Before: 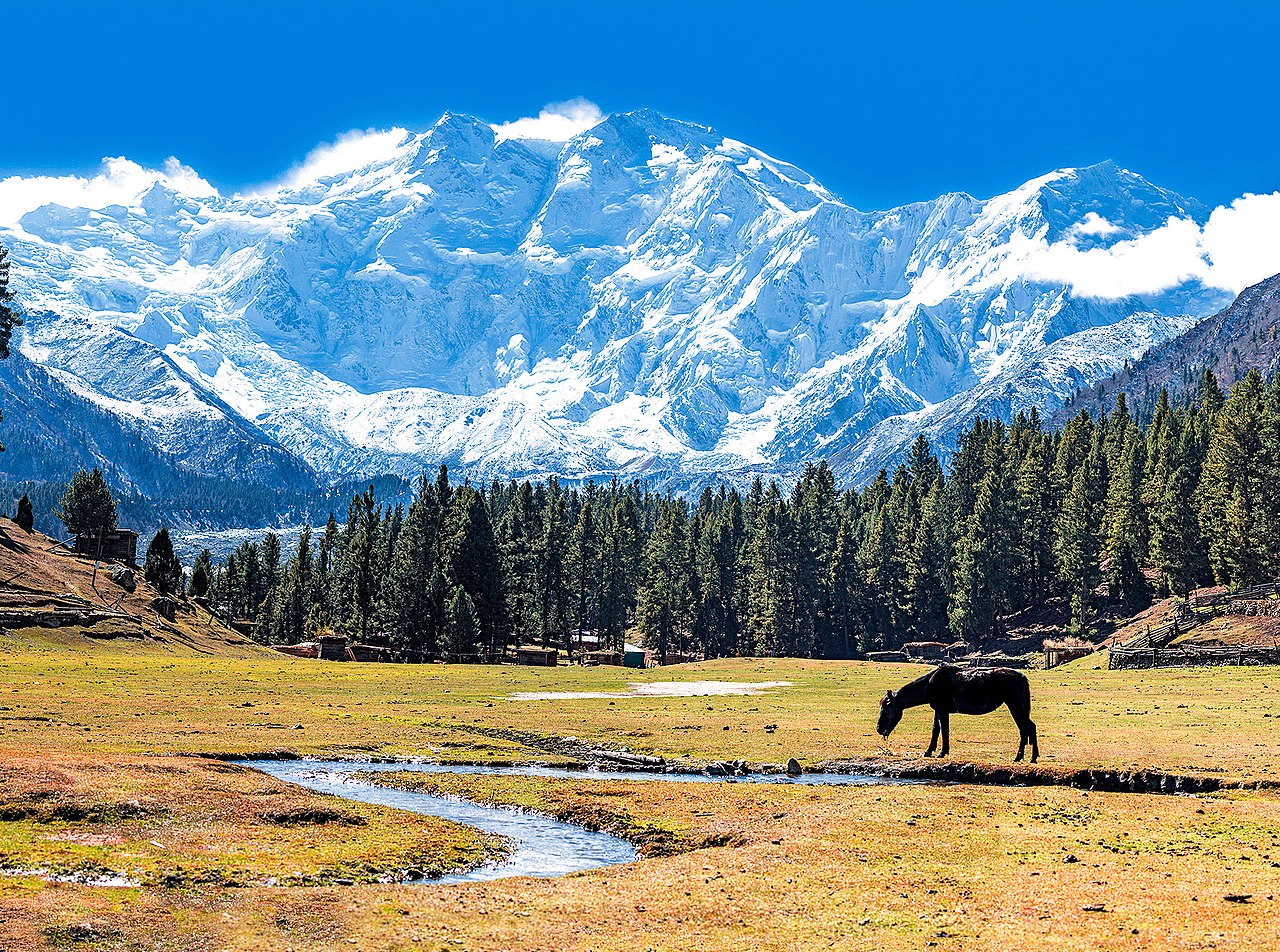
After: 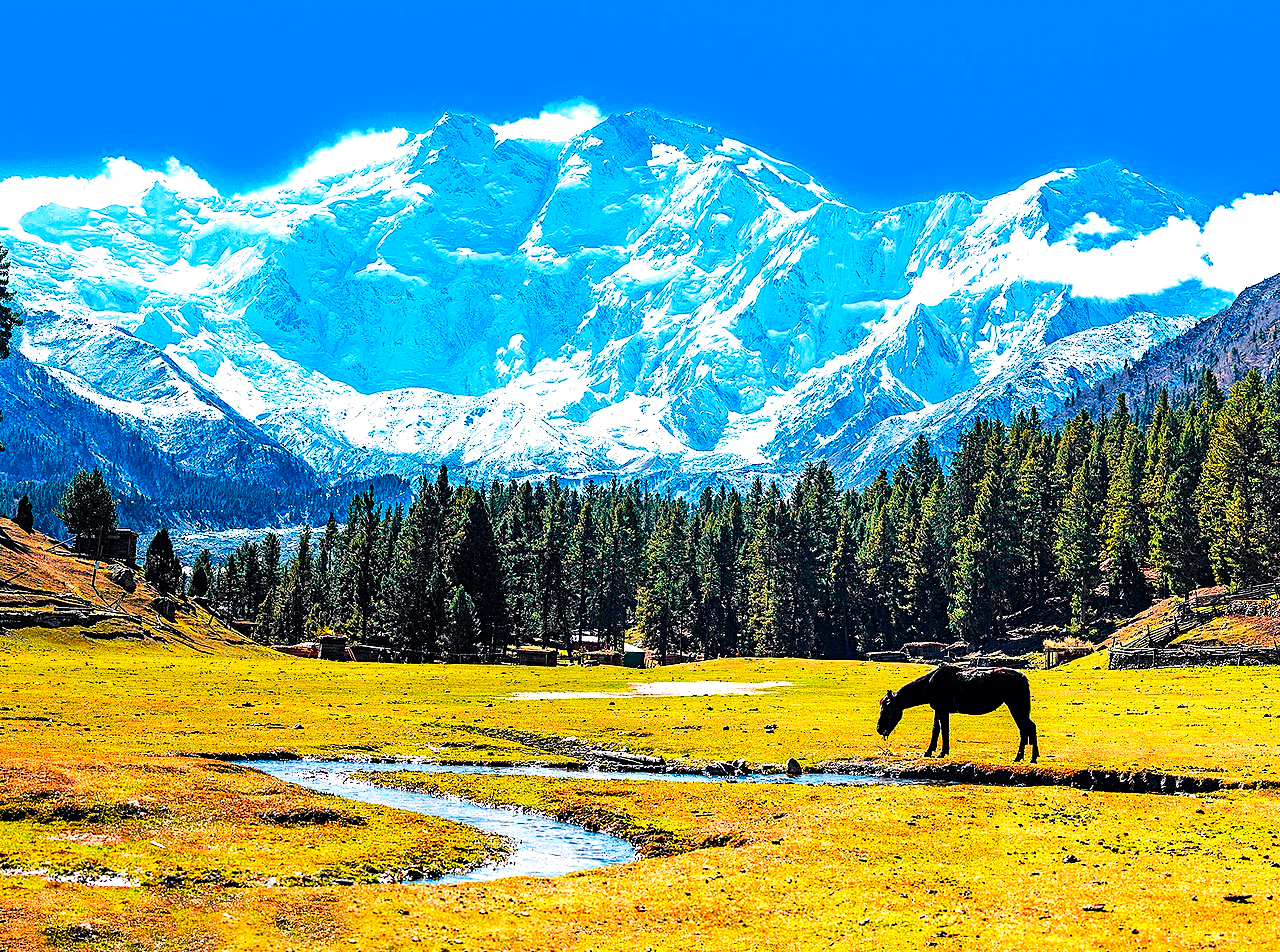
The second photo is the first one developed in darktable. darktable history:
tone curve: curves: ch0 [(0, 0) (0.071, 0.047) (0.266, 0.26) (0.483, 0.554) (0.753, 0.811) (1, 0.983)]; ch1 [(0, 0) (0.346, 0.307) (0.408, 0.369) (0.463, 0.443) (0.482, 0.493) (0.502, 0.5) (0.517, 0.502) (0.55, 0.548) (0.597, 0.624) (0.651, 0.698) (1, 1)]; ch2 [(0, 0) (0.346, 0.34) (0.434, 0.46) (0.485, 0.494) (0.5, 0.494) (0.517, 0.506) (0.535, 0.529) (0.583, 0.611) (0.625, 0.666) (1, 1)], color space Lab, independent channels, preserve colors none
color balance rgb: linear chroma grading › global chroma 9%, perceptual saturation grading › global saturation 36%, perceptual saturation grading › shadows 35%, perceptual brilliance grading › global brilliance 15%, perceptual brilliance grading › shadows -35%, global vibrance 15%
